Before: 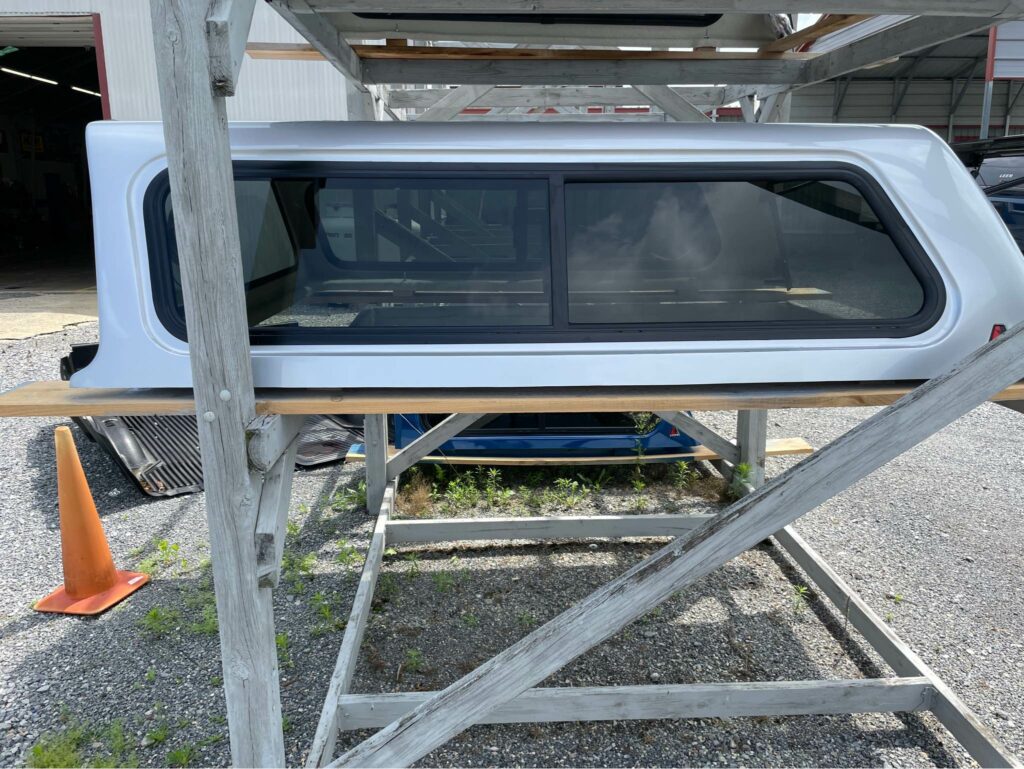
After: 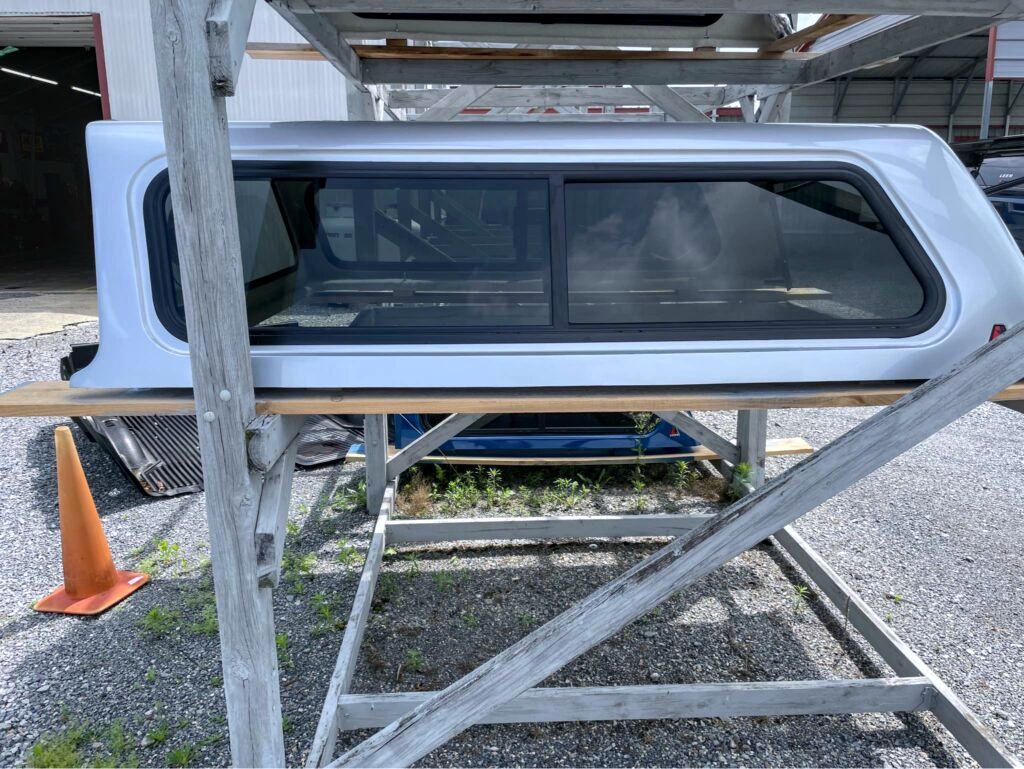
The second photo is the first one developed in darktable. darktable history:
color calibration: illuminant as shot in camera, x 0.358, y 0.373, temperature 4628.91 K
local contrast: on, module defaults
